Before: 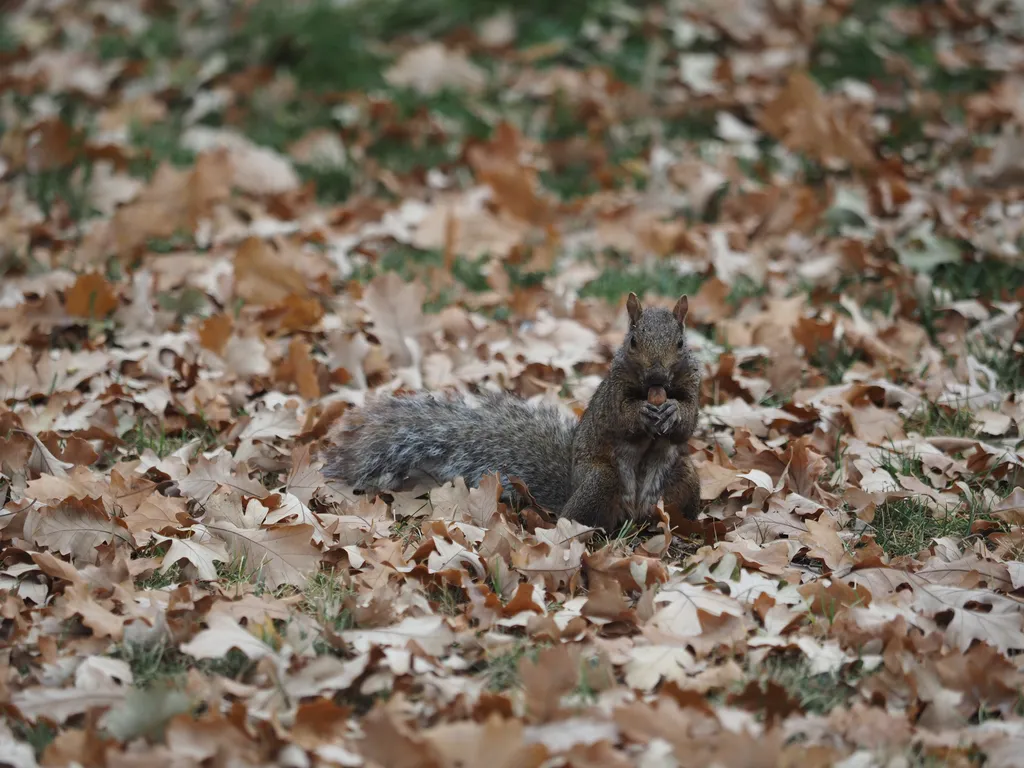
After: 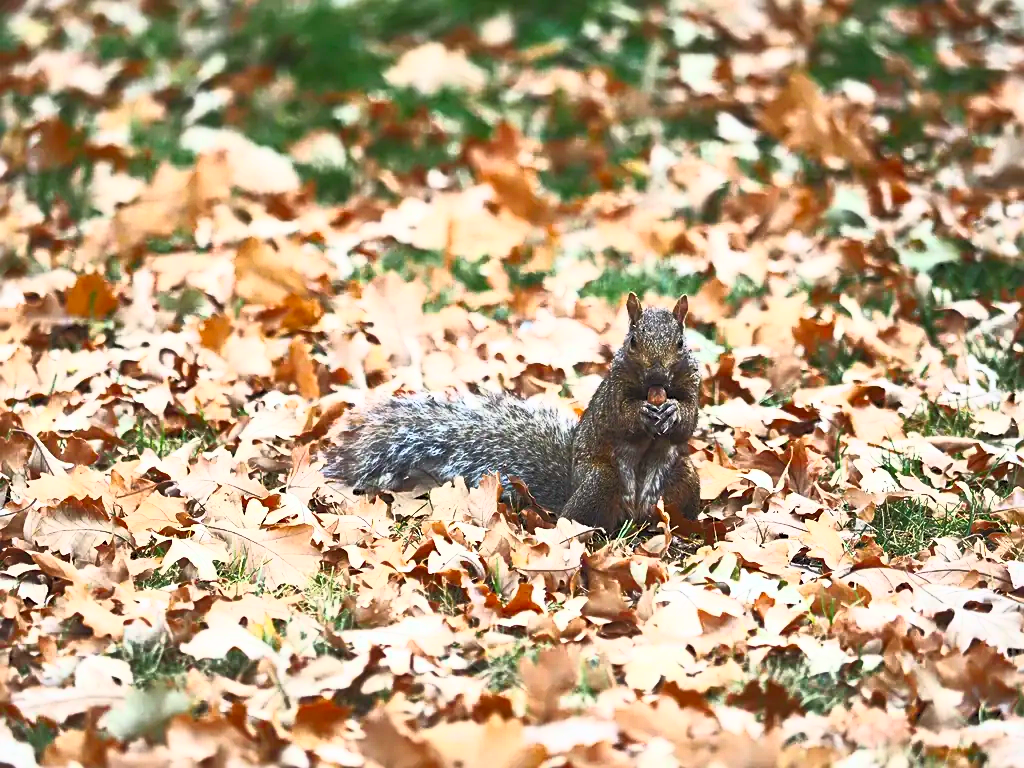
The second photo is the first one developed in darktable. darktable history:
contrast brightness saturation: contrast 0.981, brightness 0.994, saturation 0.992
sharpen: on, module defaults
